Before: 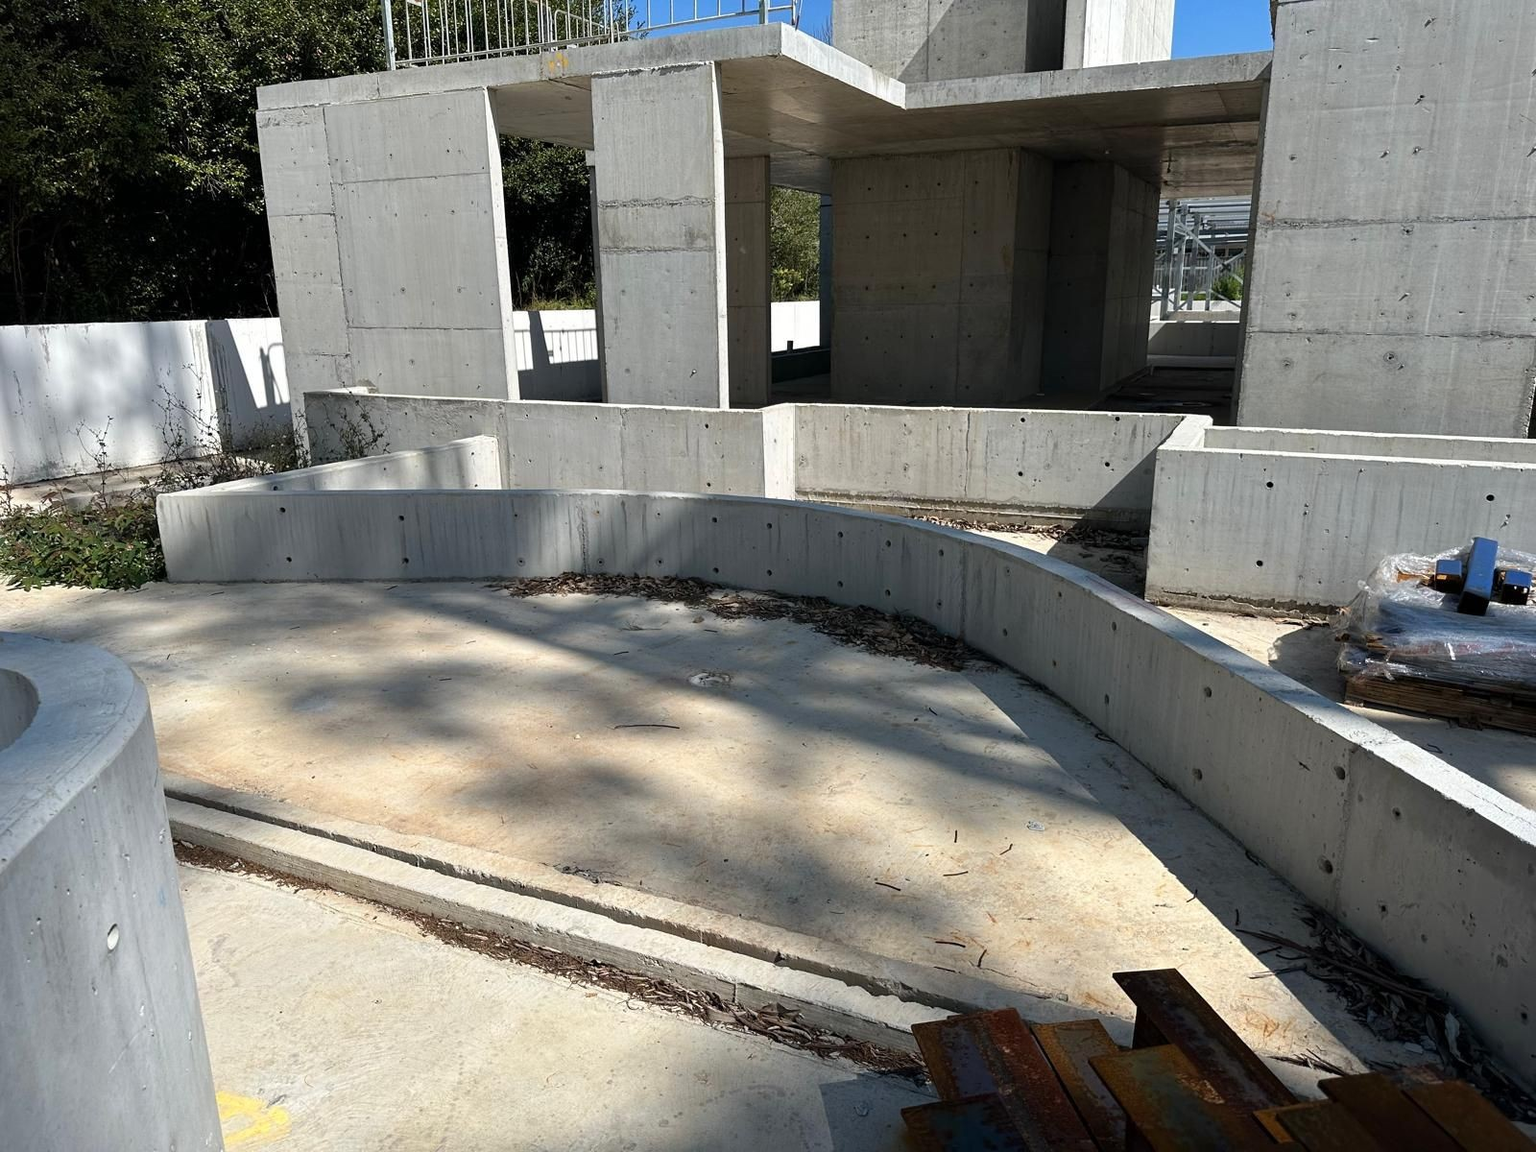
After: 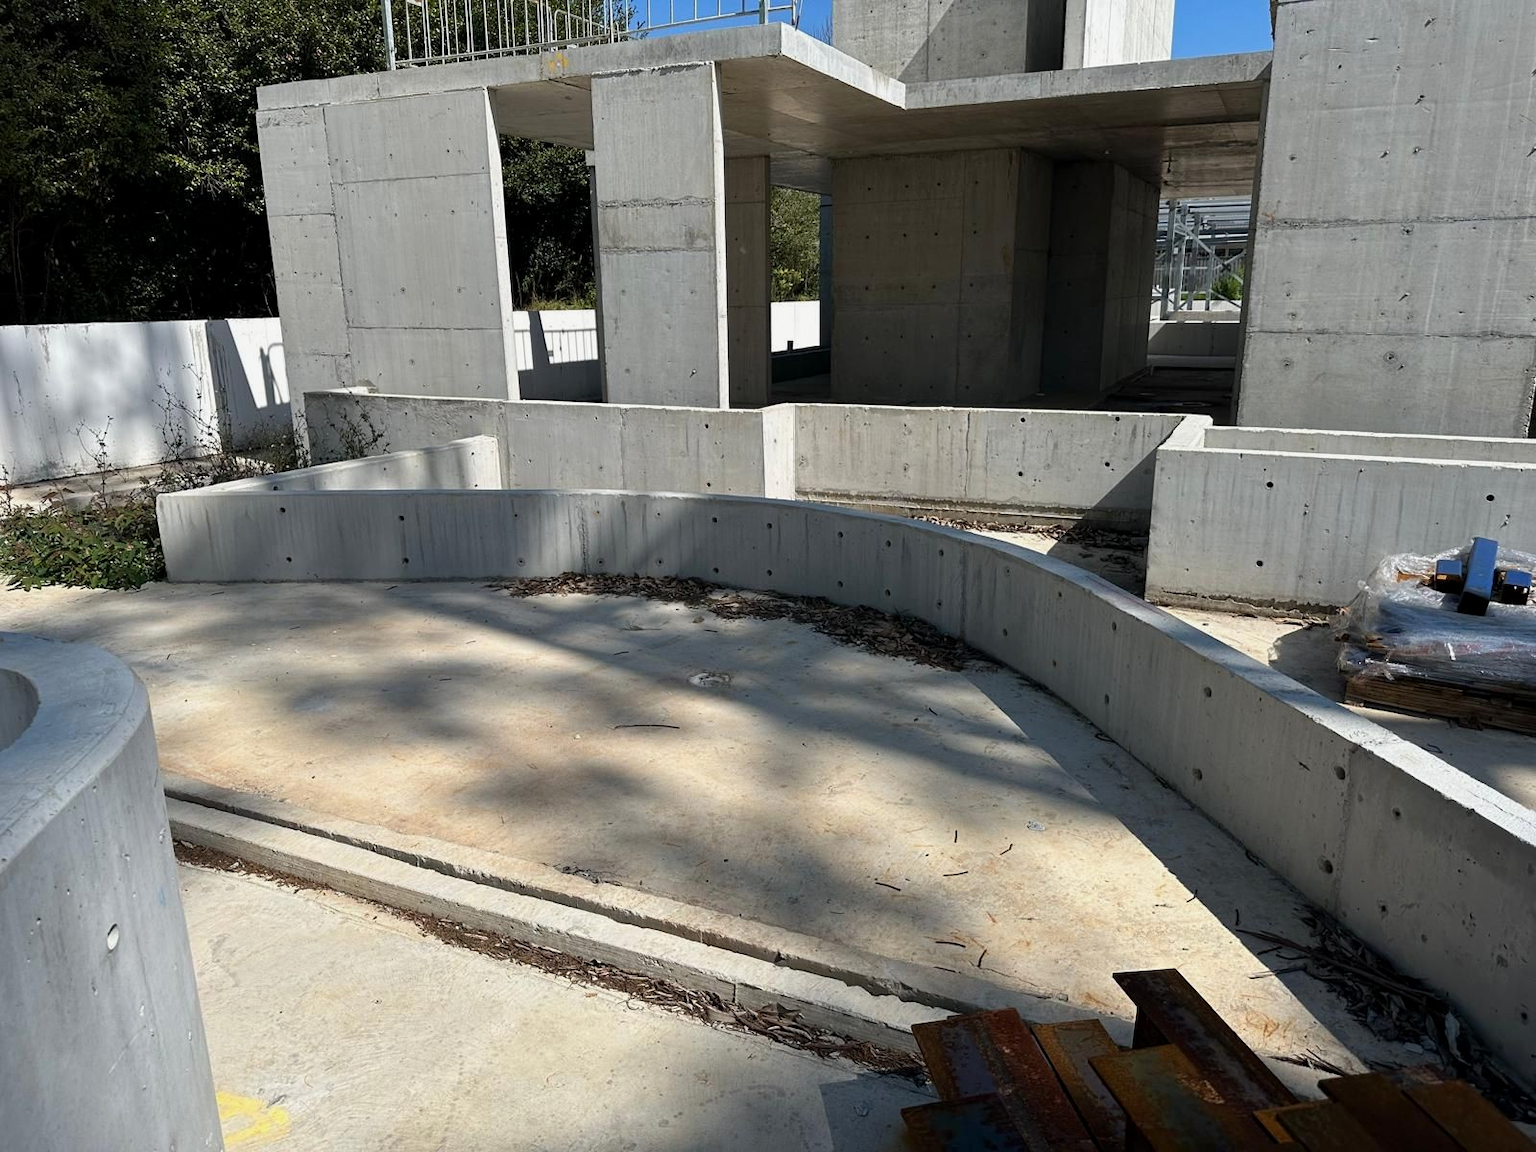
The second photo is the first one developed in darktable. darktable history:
exposure: black level correction 0.001, exposure -0.125 EV, compensate exposure bias true, compensate highlight preservation false
